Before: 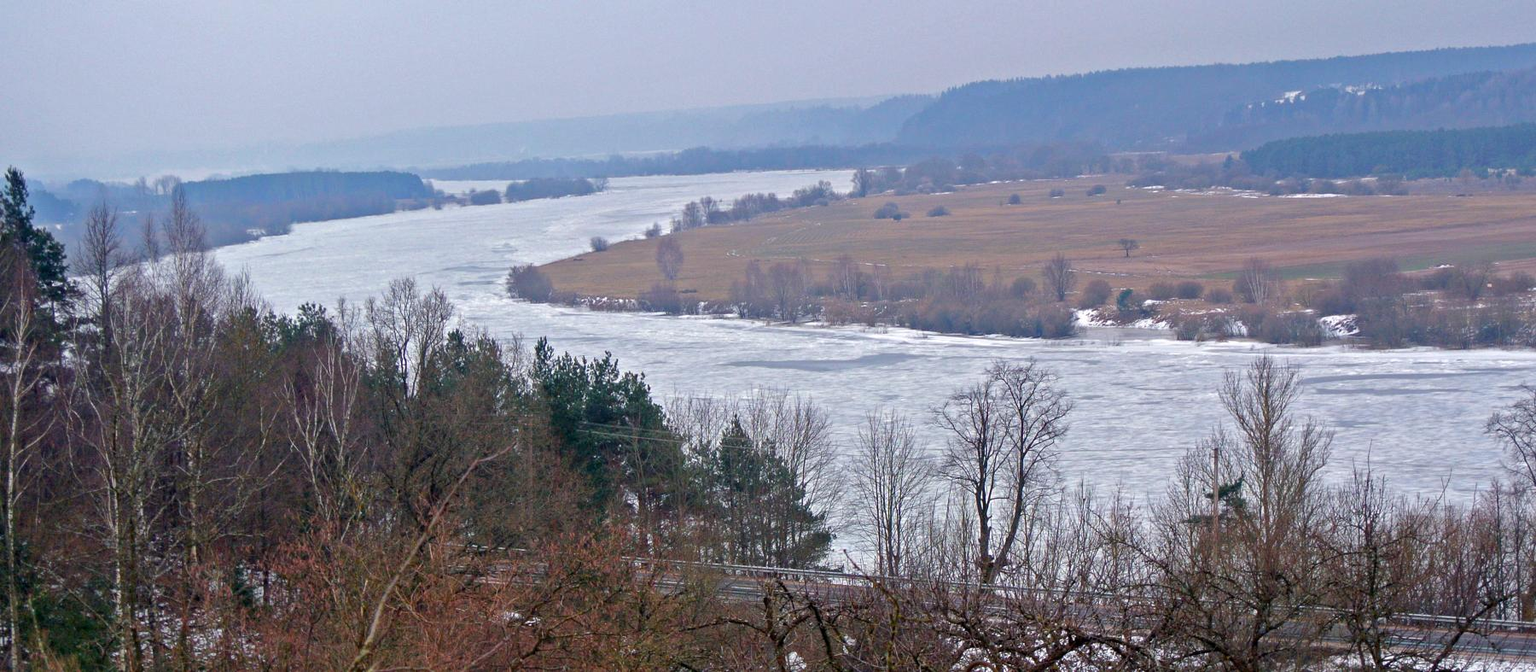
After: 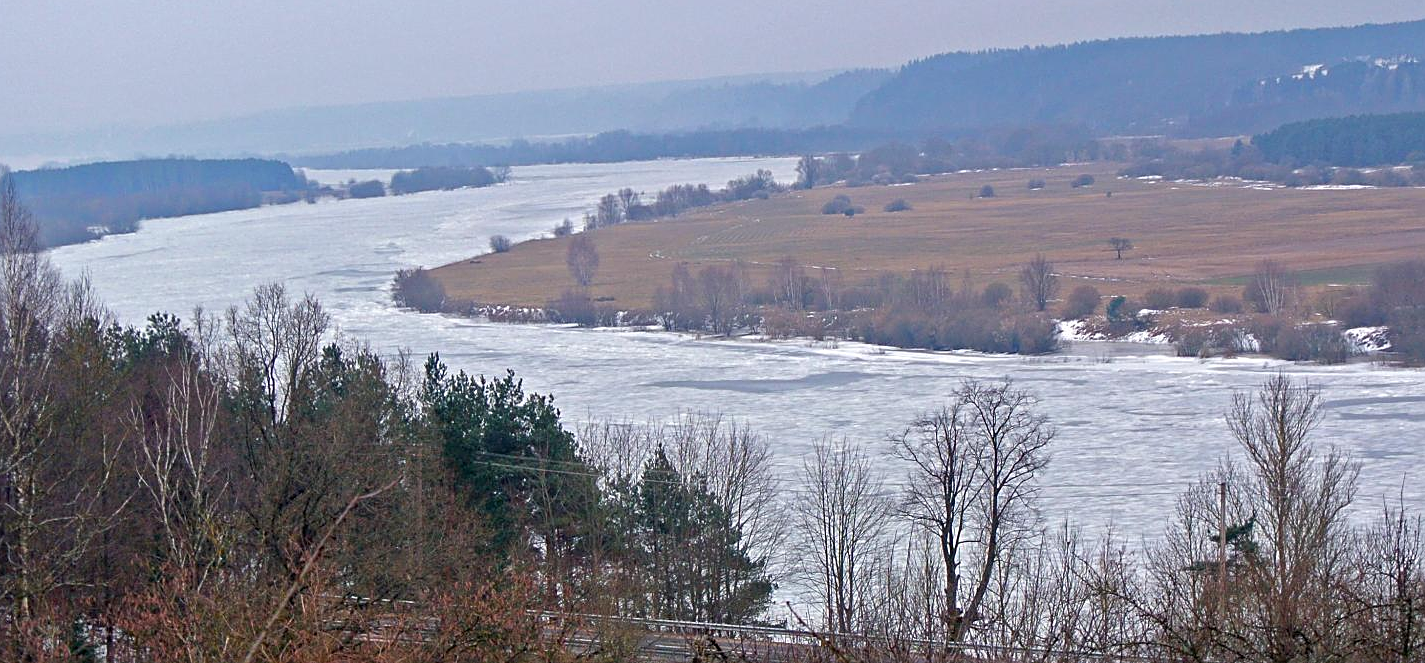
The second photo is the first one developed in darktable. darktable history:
sharpen: on, module defaults
crop: left 11.225%, top 5.381%, right 9.565%, bottom 10.314%
